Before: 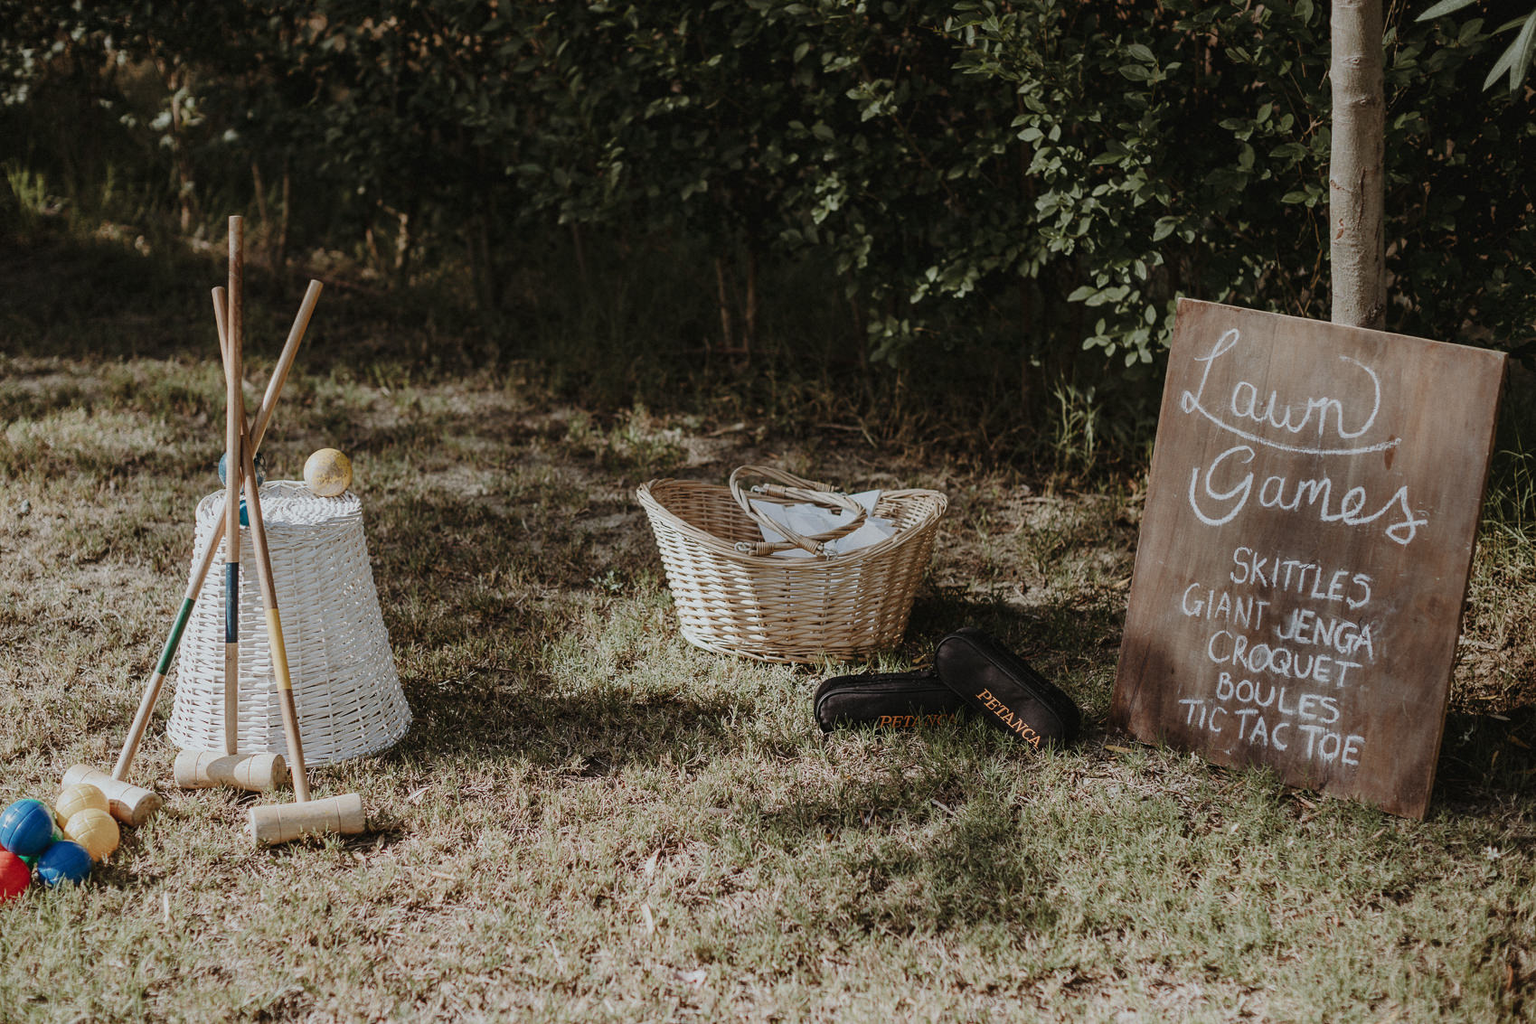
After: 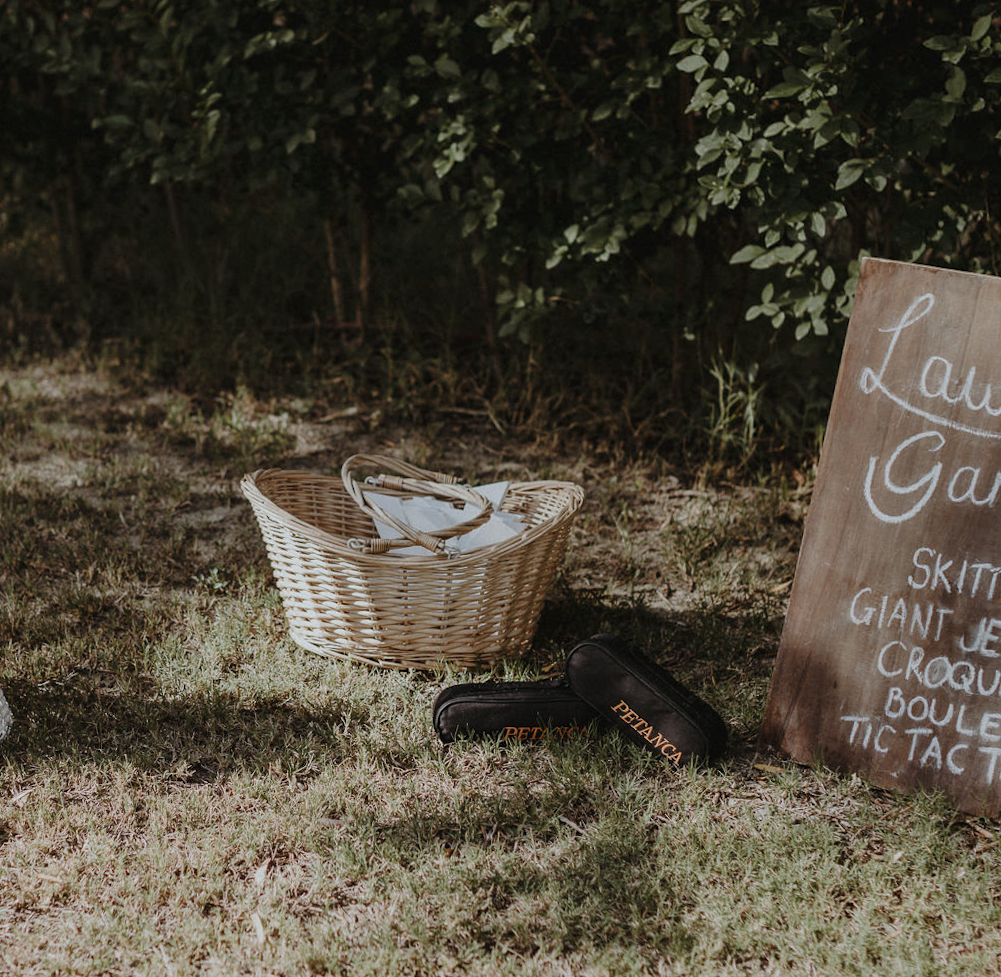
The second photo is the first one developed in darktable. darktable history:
crop and rotate: left 22.918%, top 5.629%, right 14.711%, bottom 2.247%
rotate and perspective: rotation 0.062°, lens shift (vertical) 0.115, lens shift (horizontal) -0.133, crop left 0.047, crop right 0.94, crop top 0.061, crop bottom 0.94
